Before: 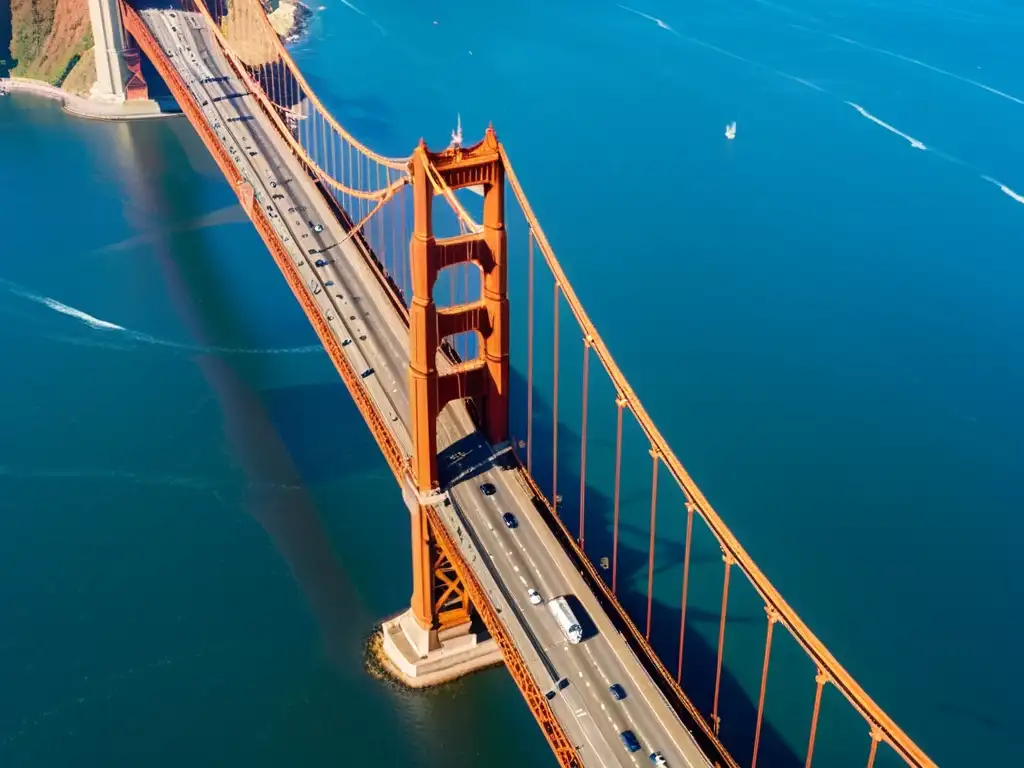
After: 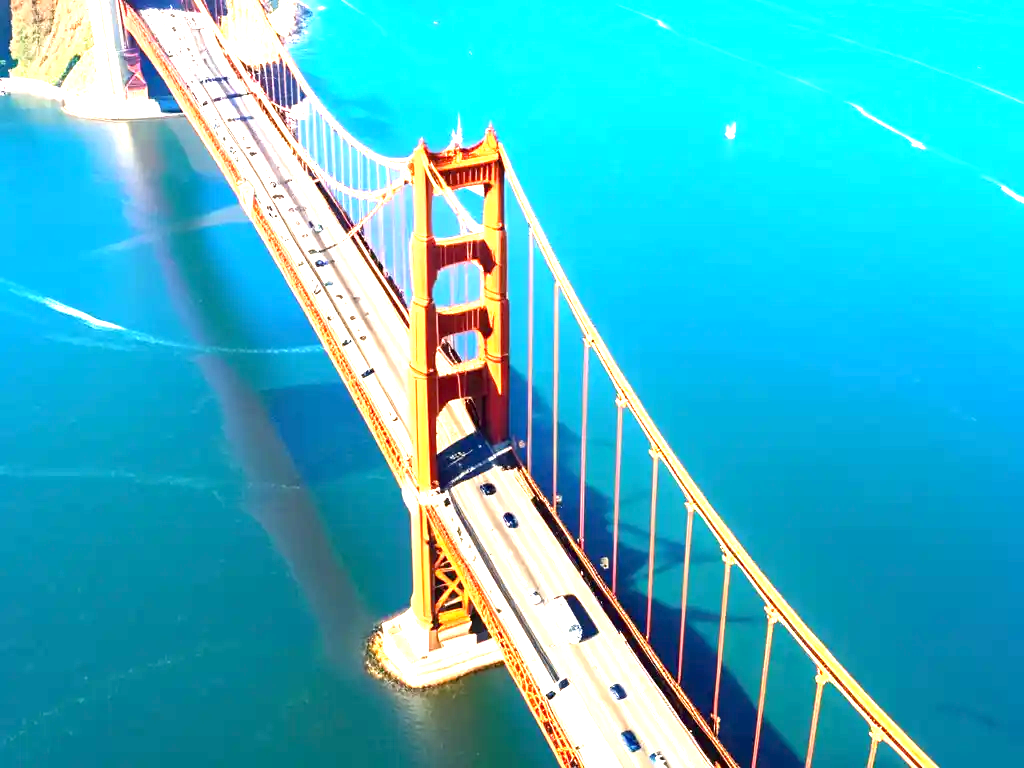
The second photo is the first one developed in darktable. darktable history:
exposure: exposure 2.001 EV, compensate highlight preservation false
